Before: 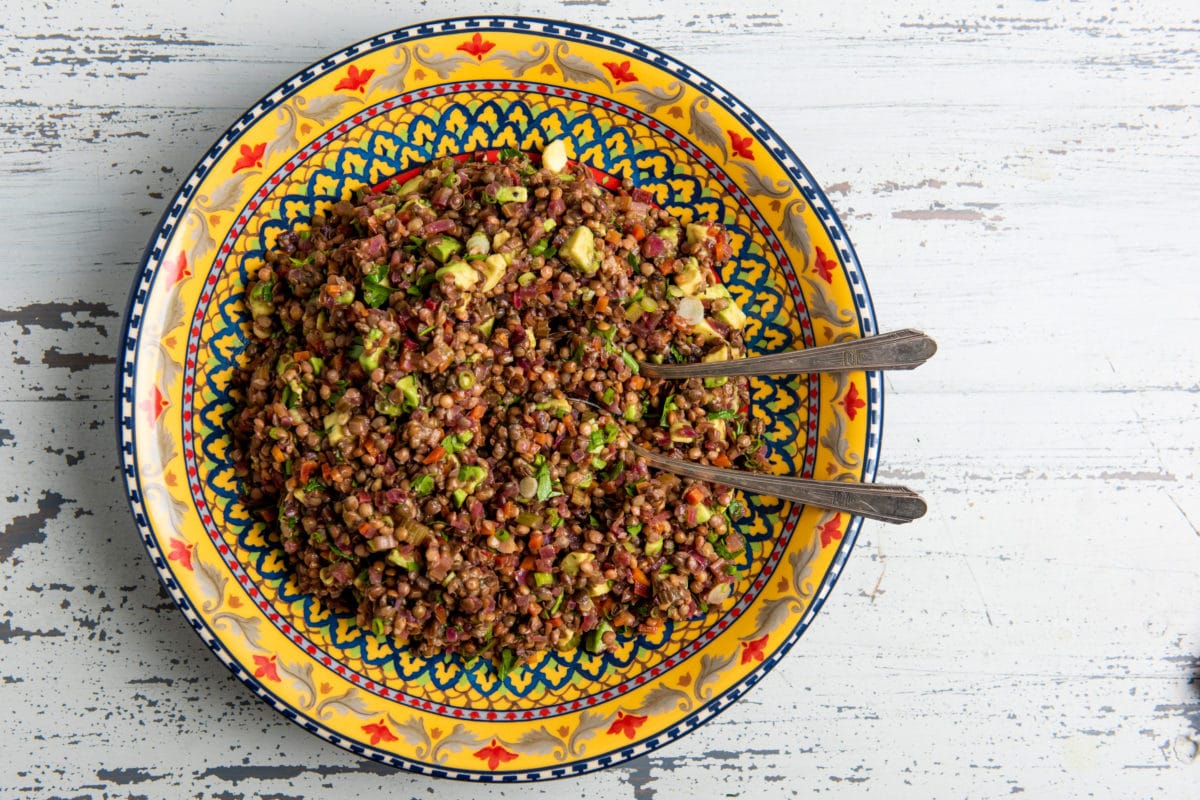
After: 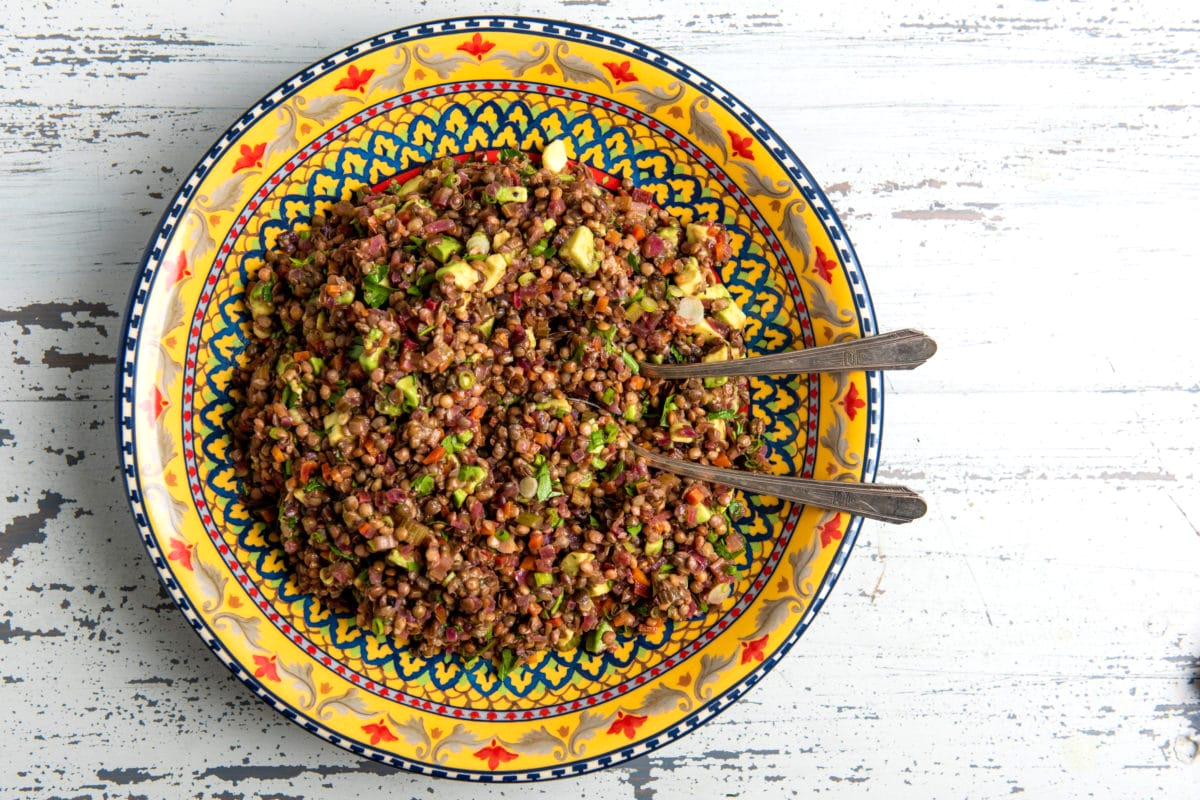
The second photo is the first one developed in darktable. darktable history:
exposure: exposure 0.194 EV, compensate exposure bias true, compensate highlight preservation false
